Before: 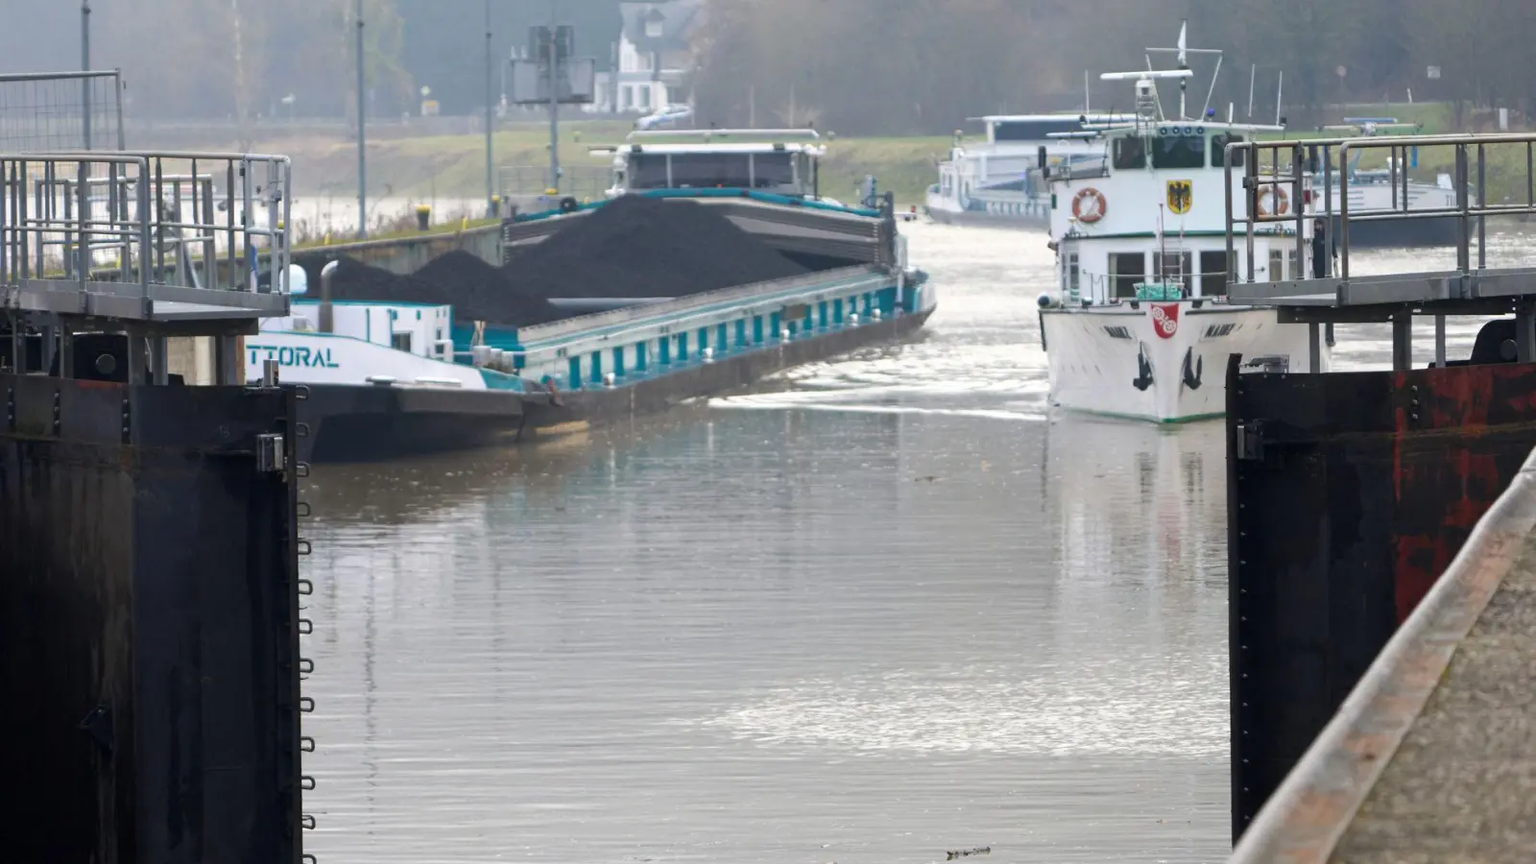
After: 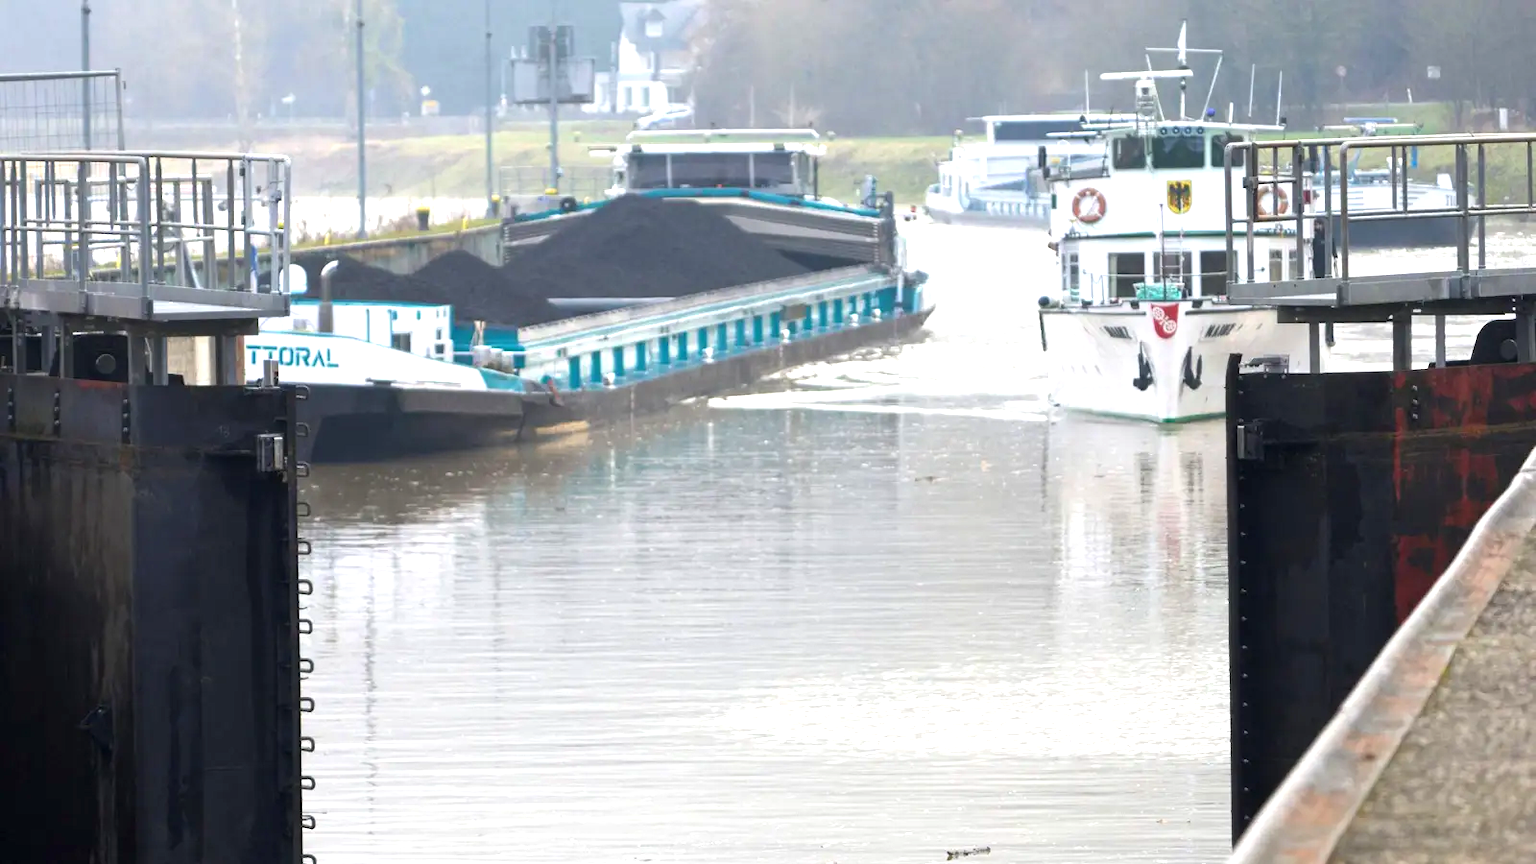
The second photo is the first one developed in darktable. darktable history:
exposure: black level correction 0, exposure 0.896 EV, compensate highlight preservation false
base curve: curves: ch0 [(0, 0) (0.472, 0.455) (1, 1)], preserve colors none
